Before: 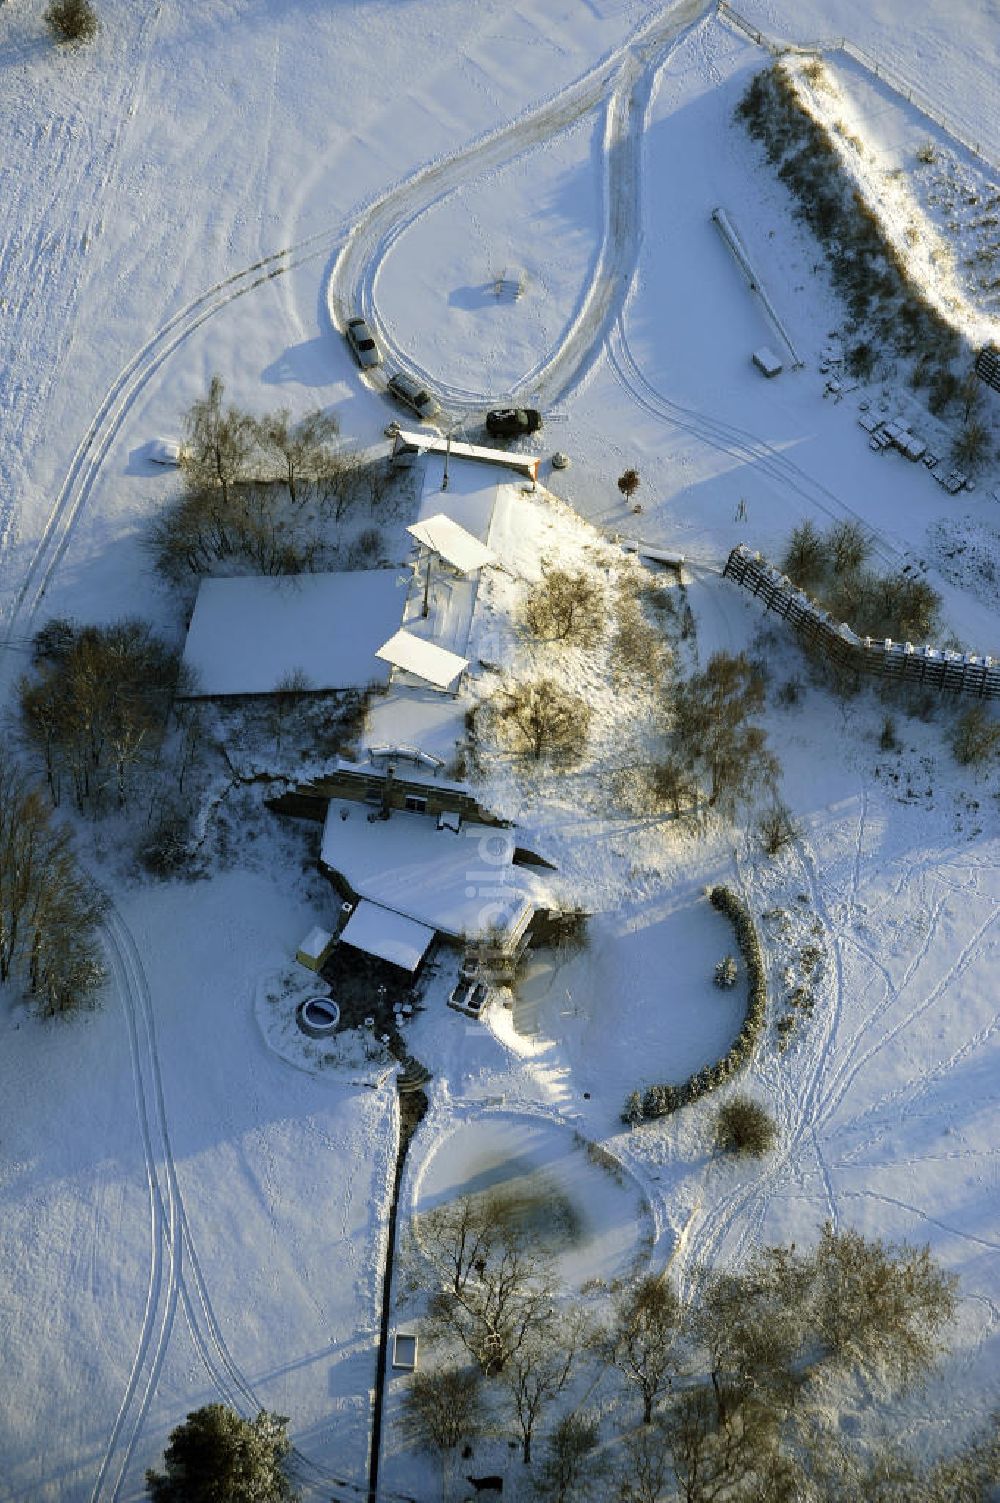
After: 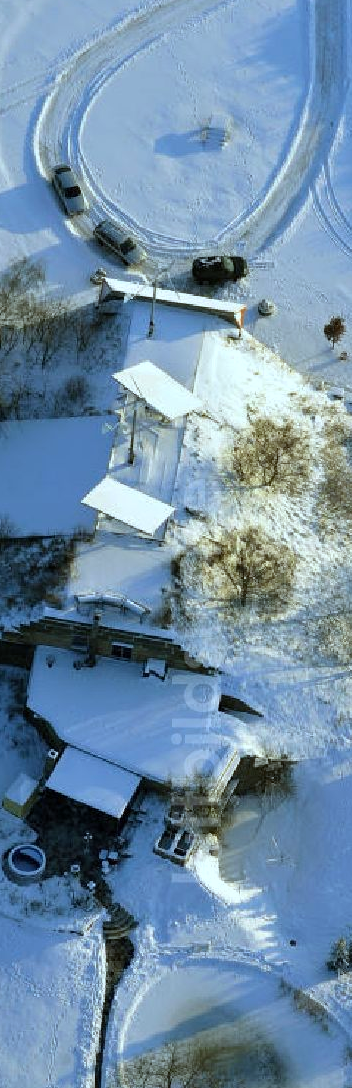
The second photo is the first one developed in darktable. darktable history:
crop and rotate: left 29.476%, top 10.214%, right 35.32%, bottom 17.333%
color calibration: illuminant F (fluorescent), F source F9 (Cool White Deluxe 4150 K) – high CRI, x 0.374, y 0.373, temperature 4158.34 K
